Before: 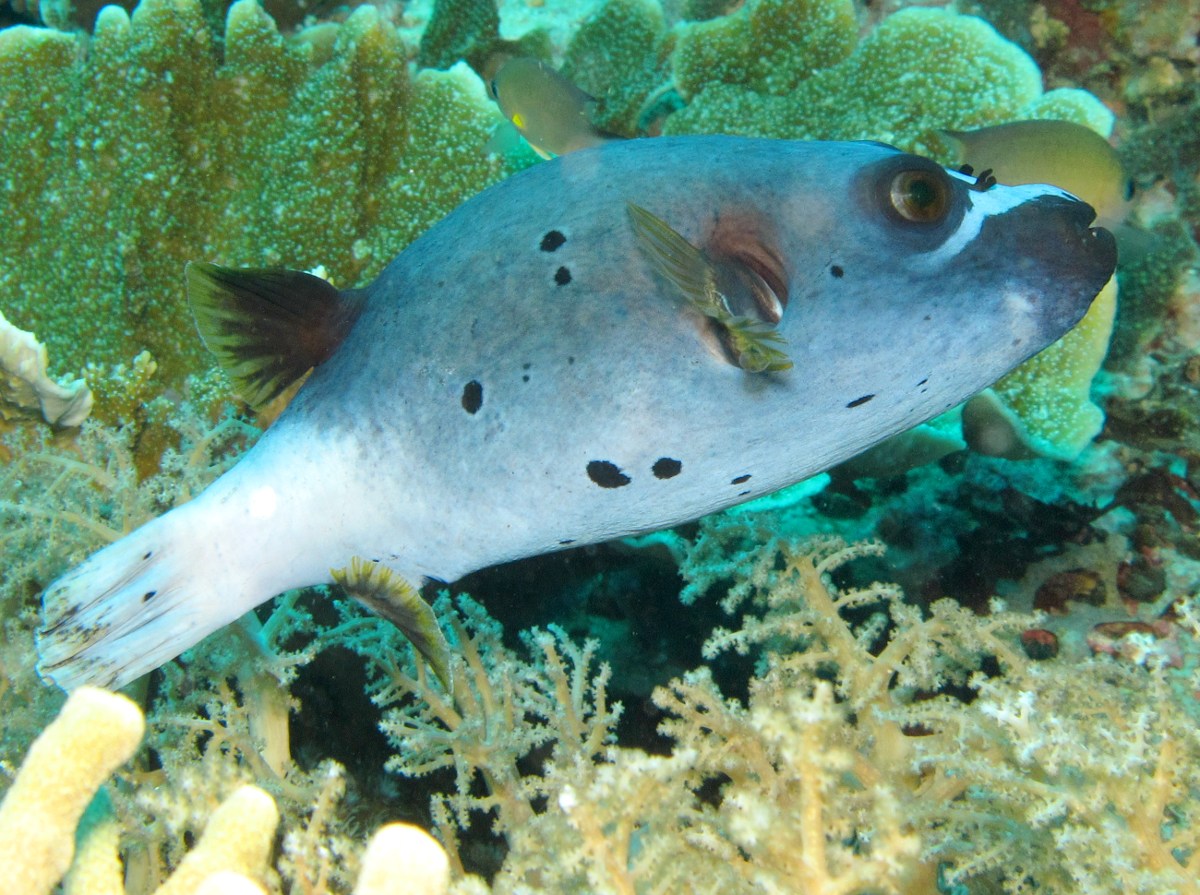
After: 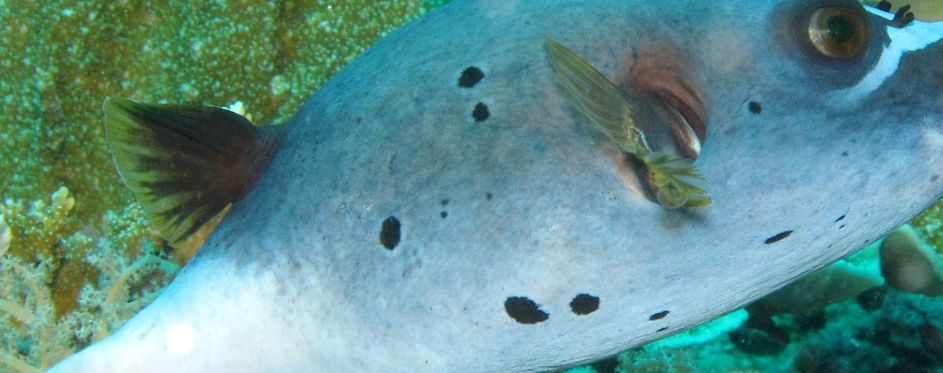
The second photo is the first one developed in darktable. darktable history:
crop: left 6.895%, top 18.417%, right 14.442%, bottom 39.848%
